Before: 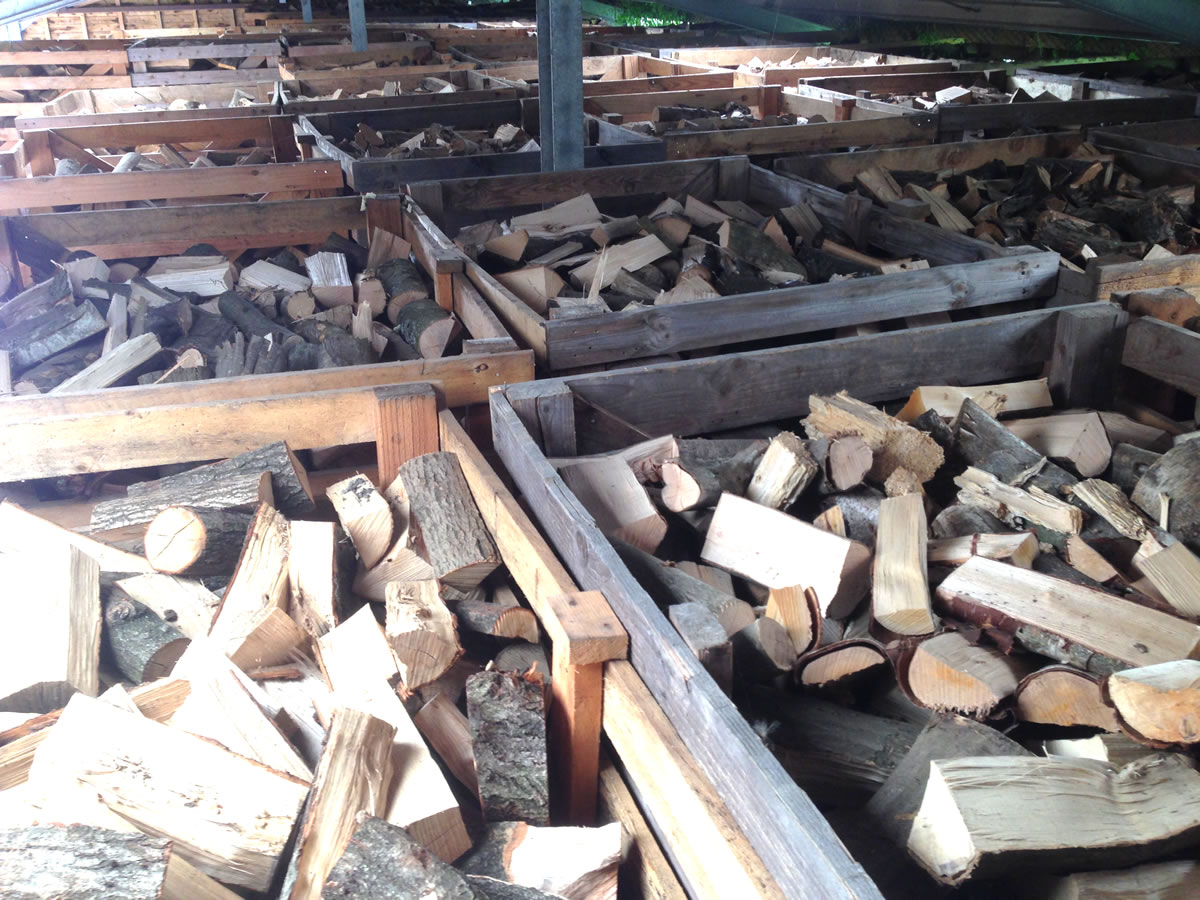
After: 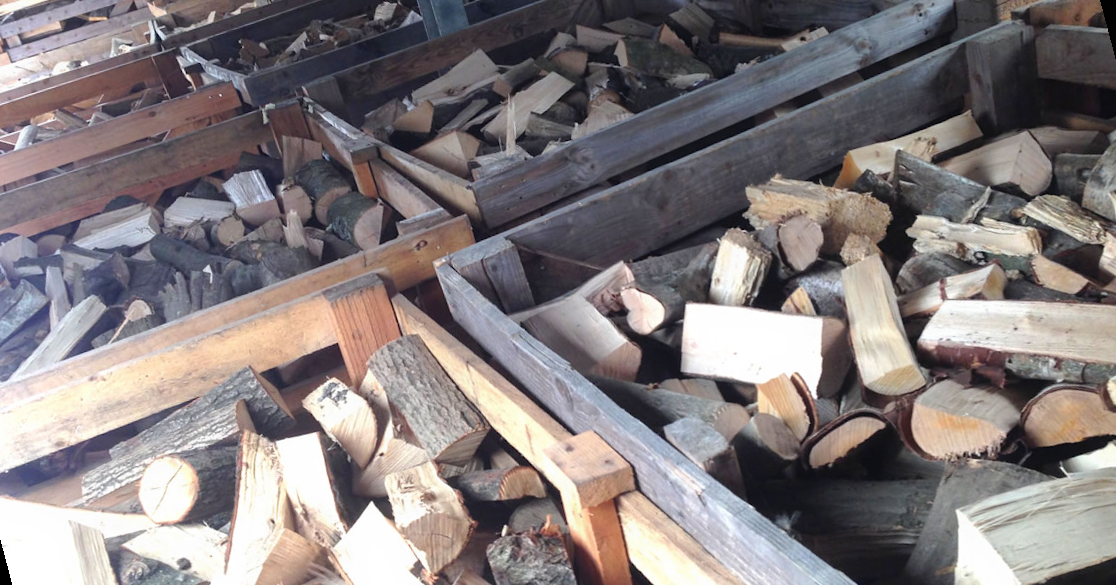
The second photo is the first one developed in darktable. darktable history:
rotate and perspective: rotation -14.8°, crop left 0.1, crop right 0.903, crop top 0.25, crop bottom 0.748
contrast equalizer: y [[0.5, 0.5, 0.468, 0.5, 0.5, 0.5], [0.5 ×6], [0.5 ×6], [0 ×6], [0 ×6]]
